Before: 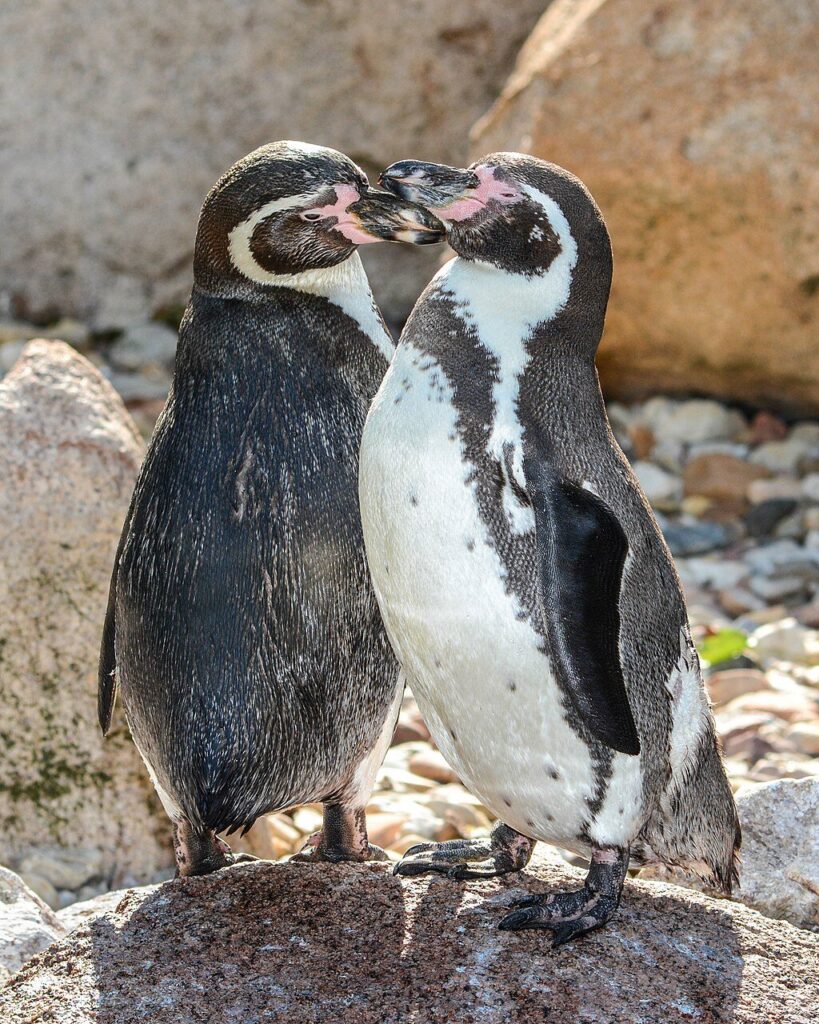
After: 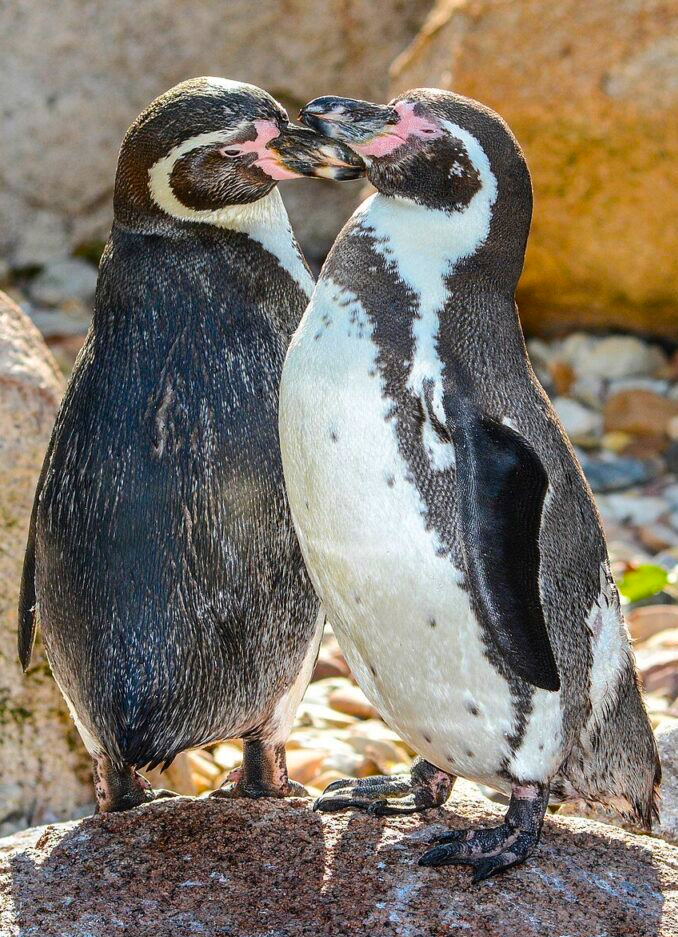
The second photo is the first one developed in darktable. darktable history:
color balance rgb: linear chroma grading › global chroma 15%, perceptual saturation grading › global saturation 30%
crop: left 9.807%, top 6.259%, right 7.334%, bottom 2.177%
